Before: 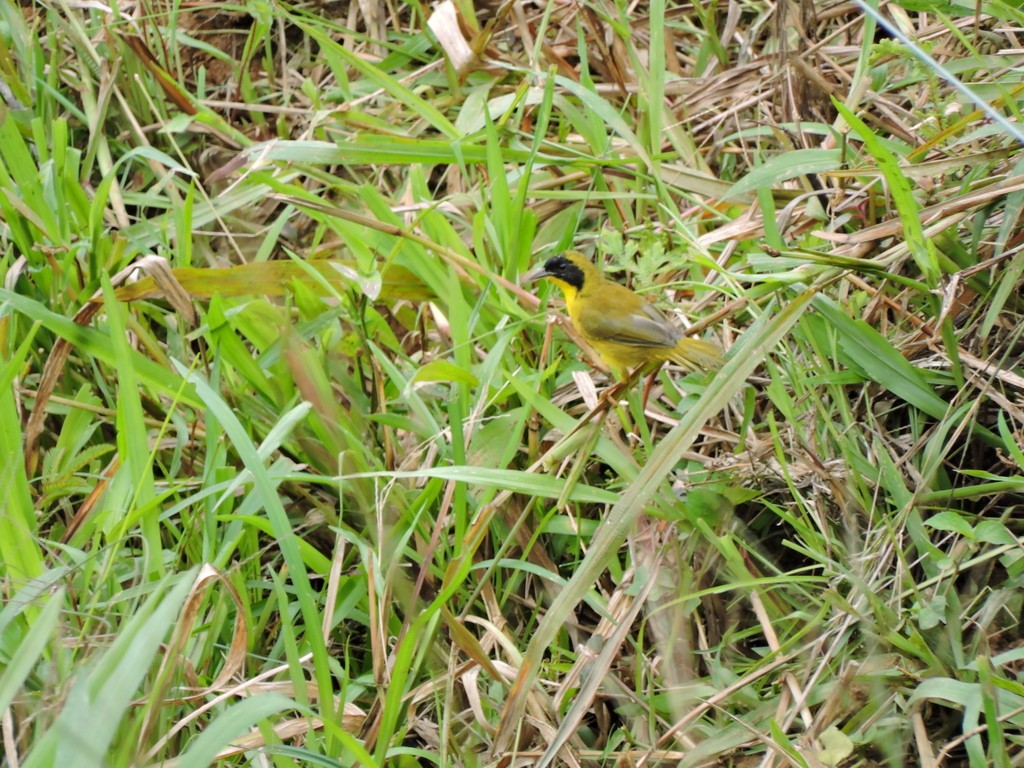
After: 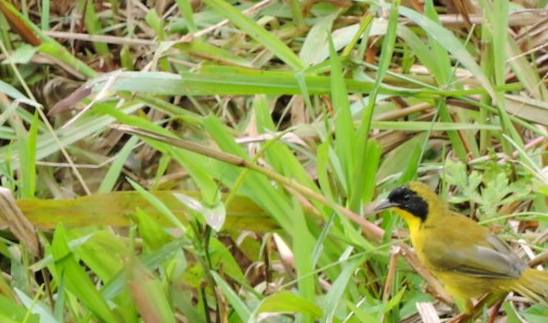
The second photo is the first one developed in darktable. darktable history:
crop: left 15.275%, top 9.062%, right 31.181%, bottom 48.786%
